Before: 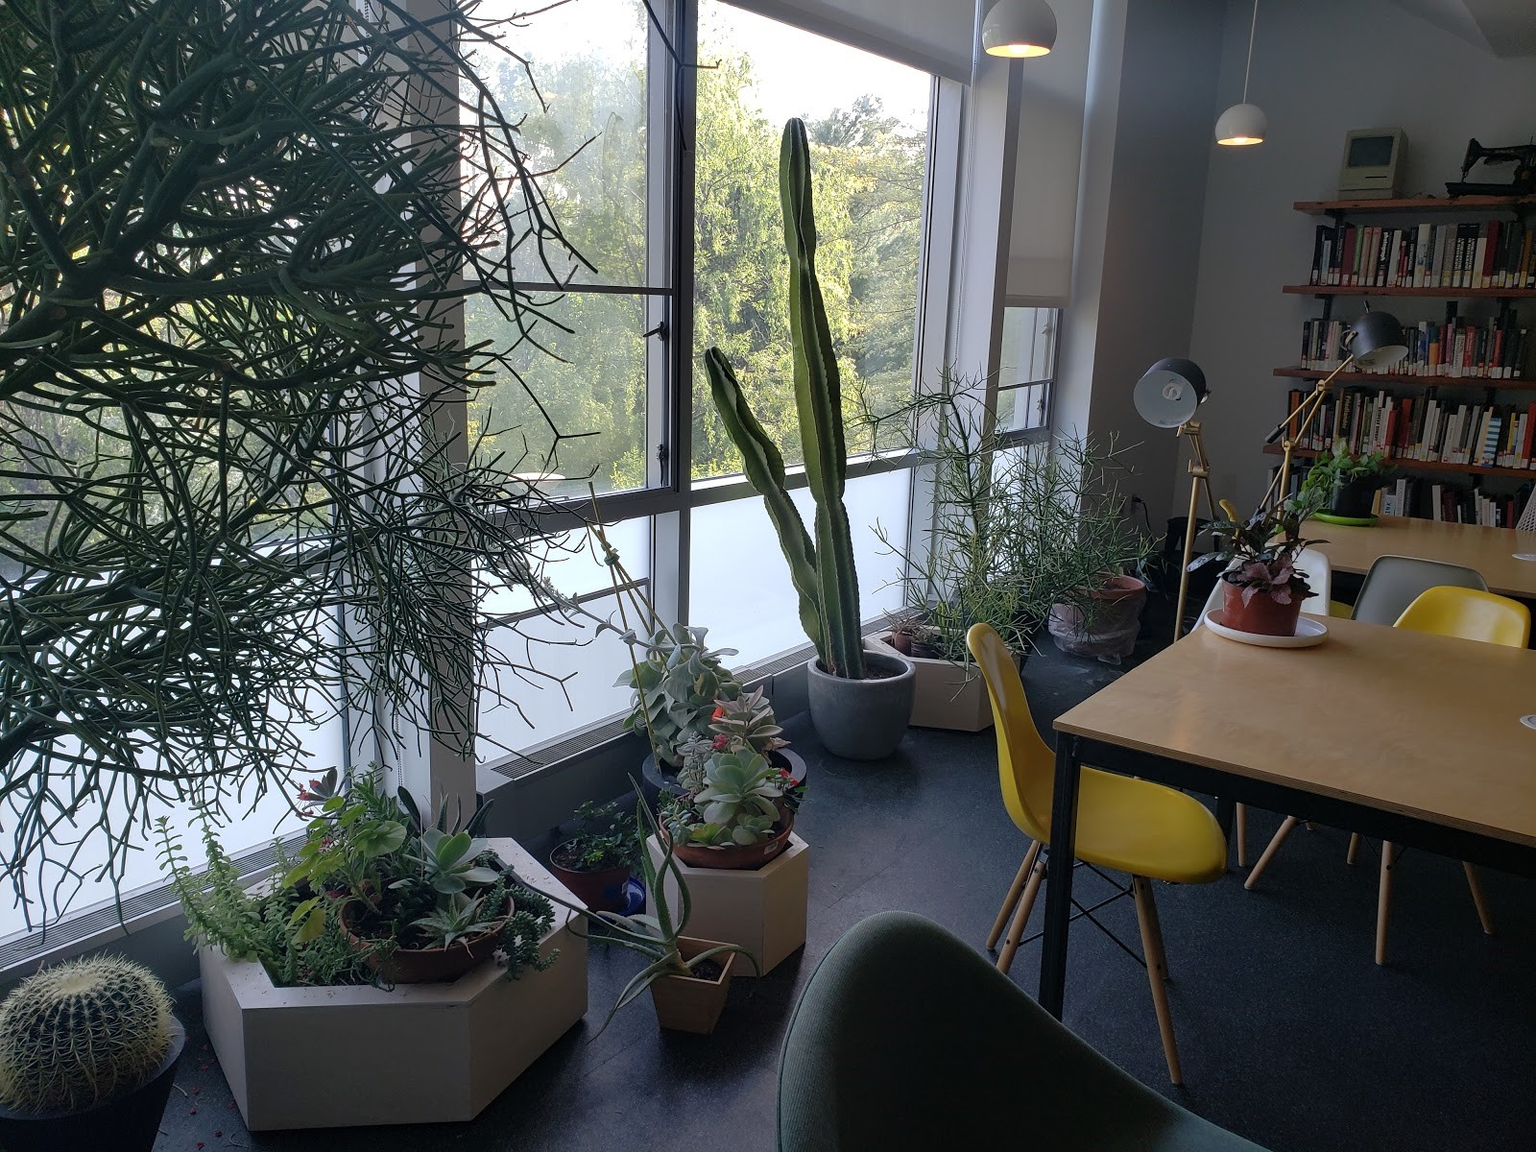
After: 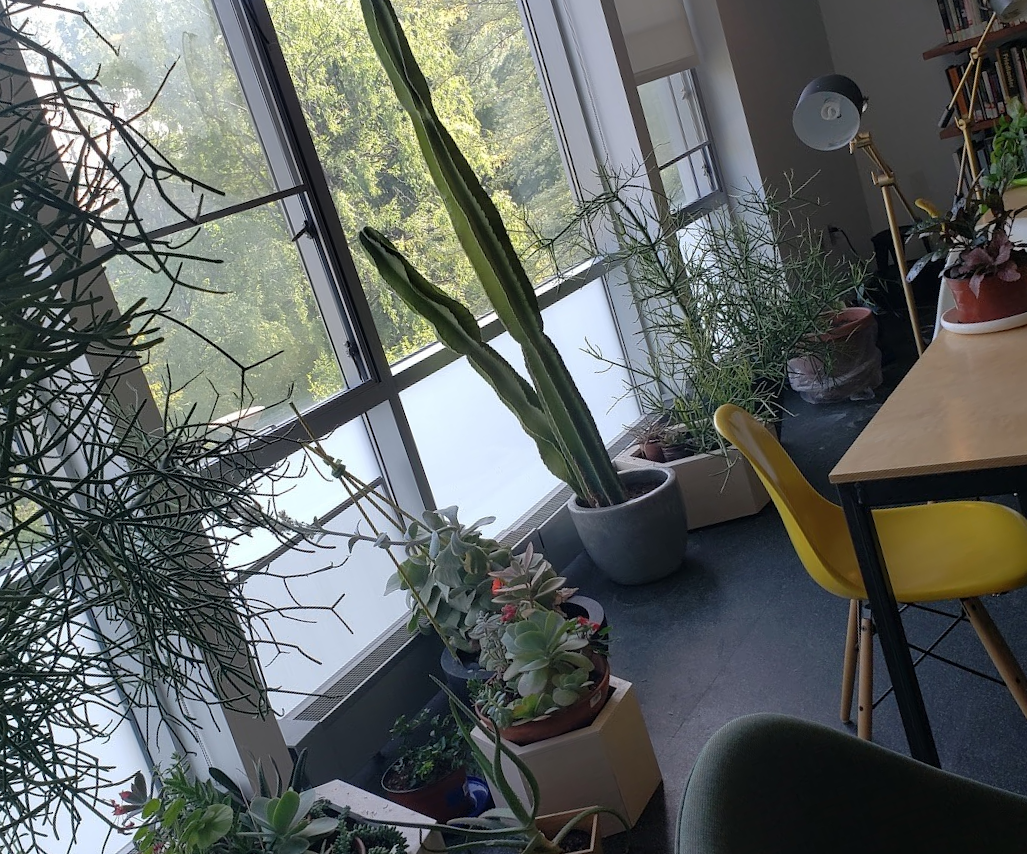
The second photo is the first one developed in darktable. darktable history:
crop and rotate: angle 19.54°, left 6.811%, right 4.018%, bottom 1.107%
